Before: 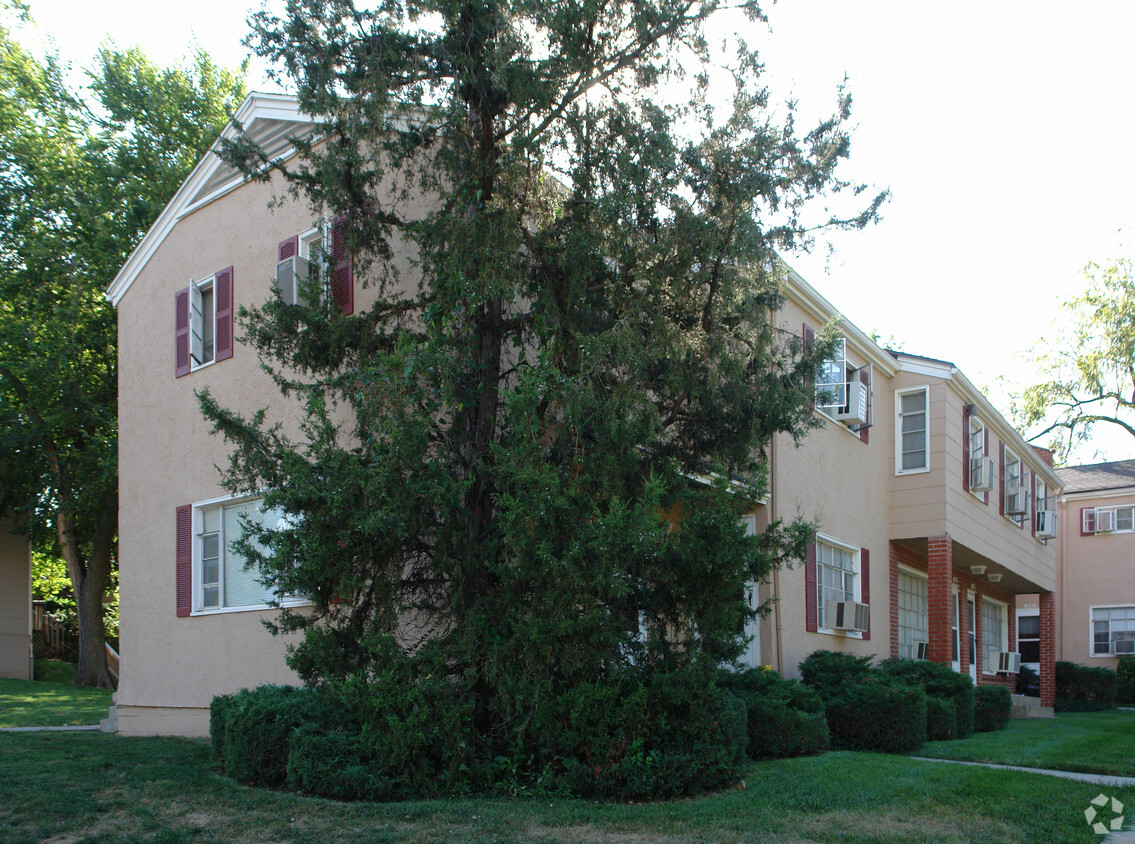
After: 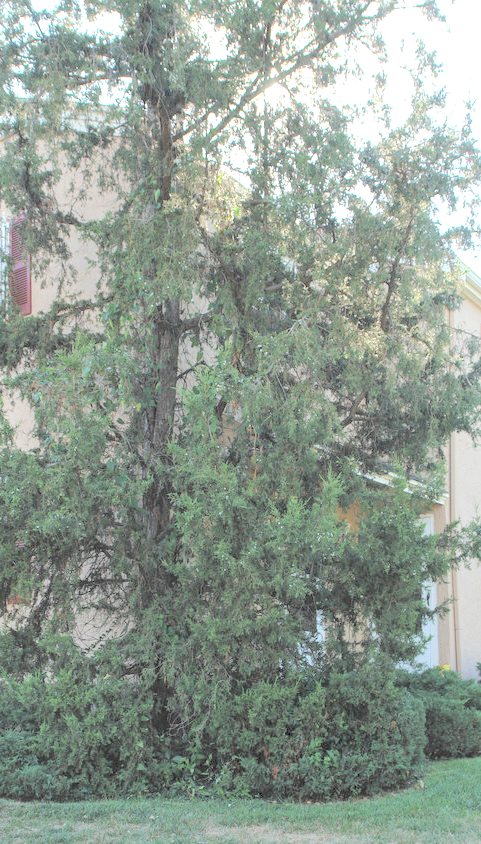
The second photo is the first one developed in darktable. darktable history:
exposure: exposure 0.087 EV, compensate exposure bias true, compensate highlight preservation false
contrast brightness saturation: brightness 0.988
crop: left 28.39%, right 29.214%
tone equalizer: smoothing diameter 24.81%, edges refinement/feathering 11.04, preserve details guided filter
local contrast: on, module defaults
